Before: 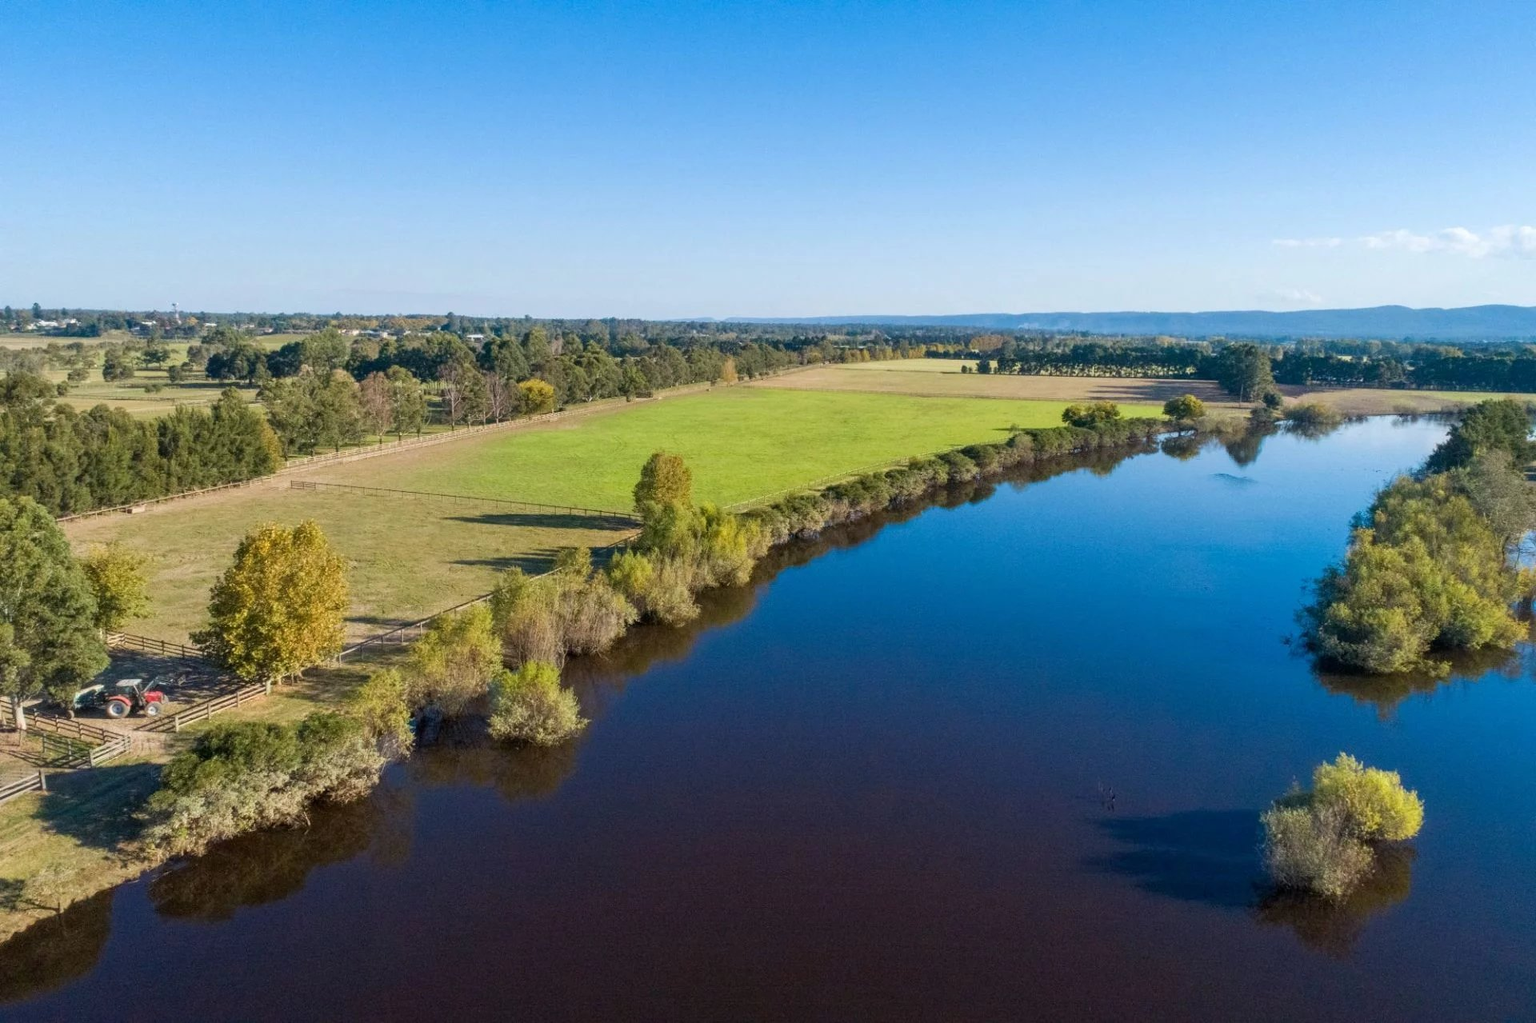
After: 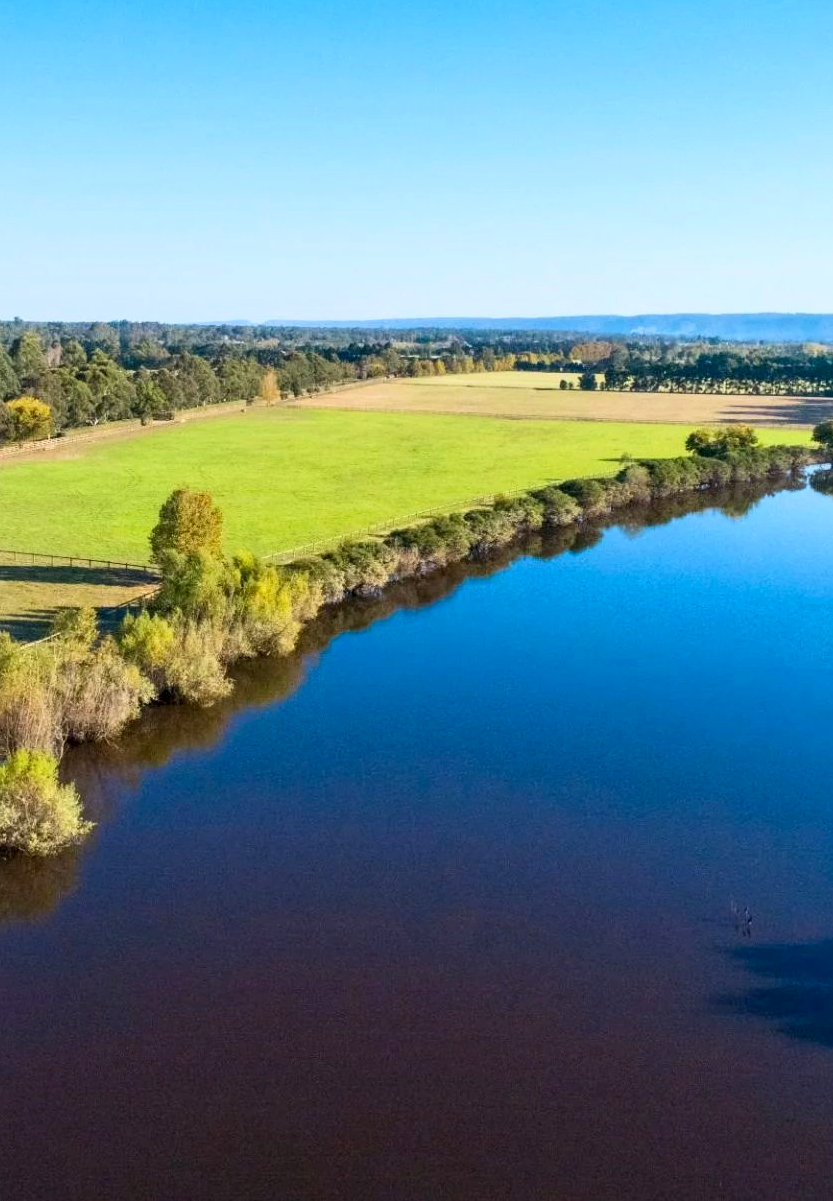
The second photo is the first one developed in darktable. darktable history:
crop: left 33.452%, top 6.025%, right 23.155%
contrast equalizer: octaves 7, y [[0.528 ×6], [0.514 ×6], [0.362 ×6], [0 ×6], [0 ×6]]
tone equalizer: on, module defaults
contrast brightness saturation: contrast 0.2, brightness 0.16, saturation 0.22
